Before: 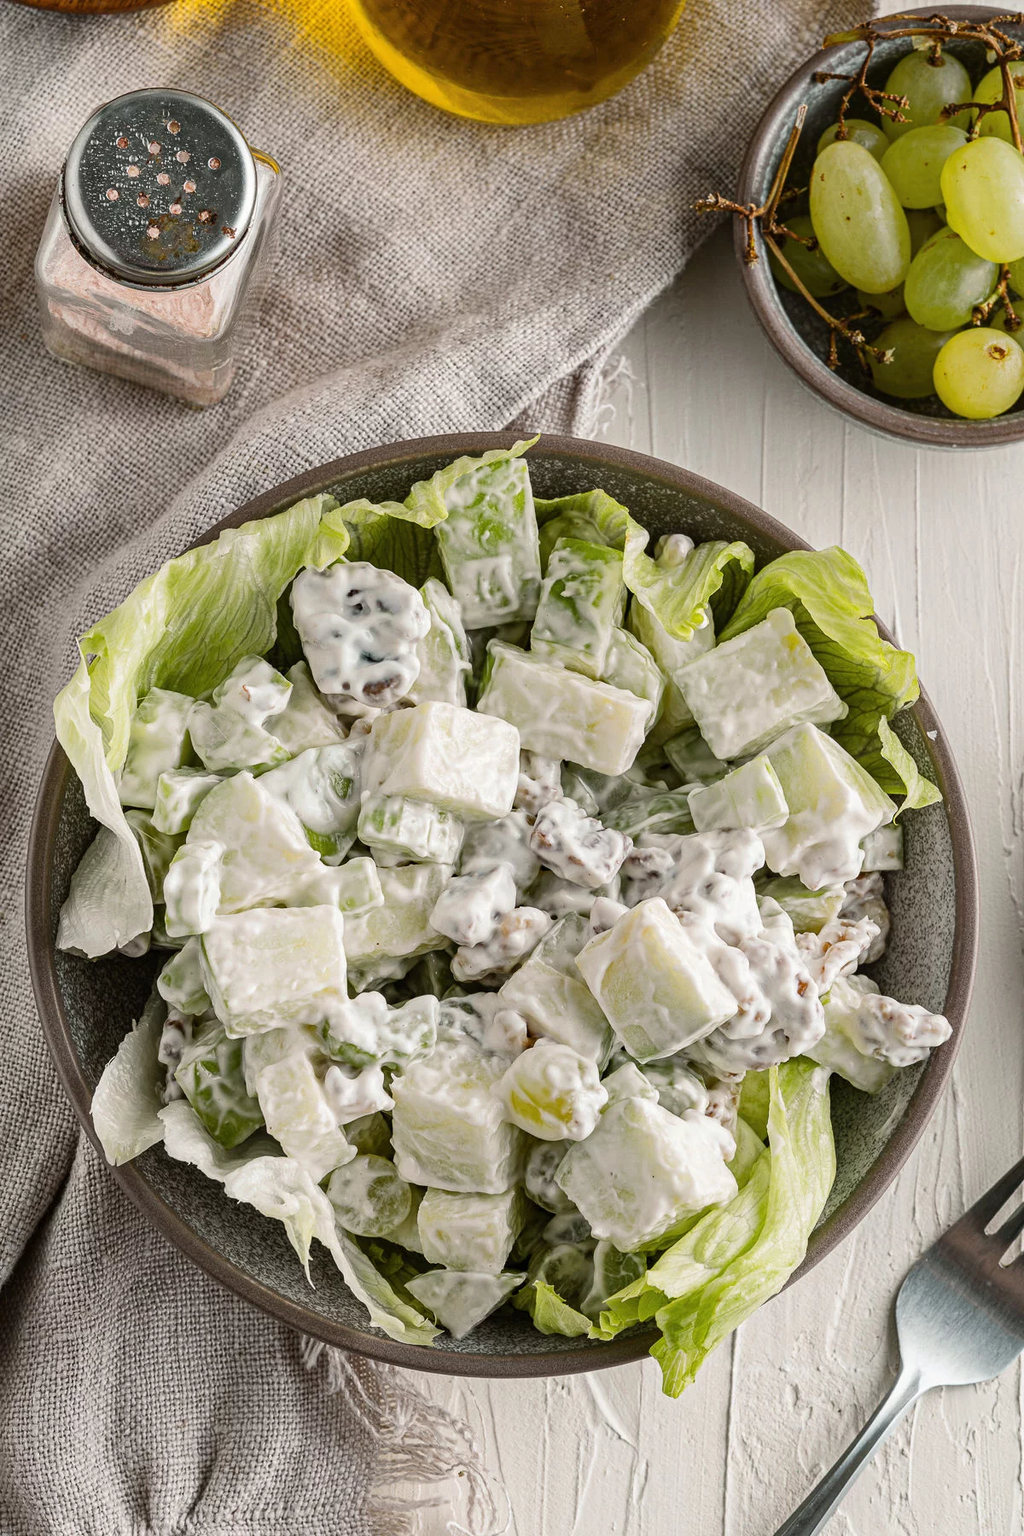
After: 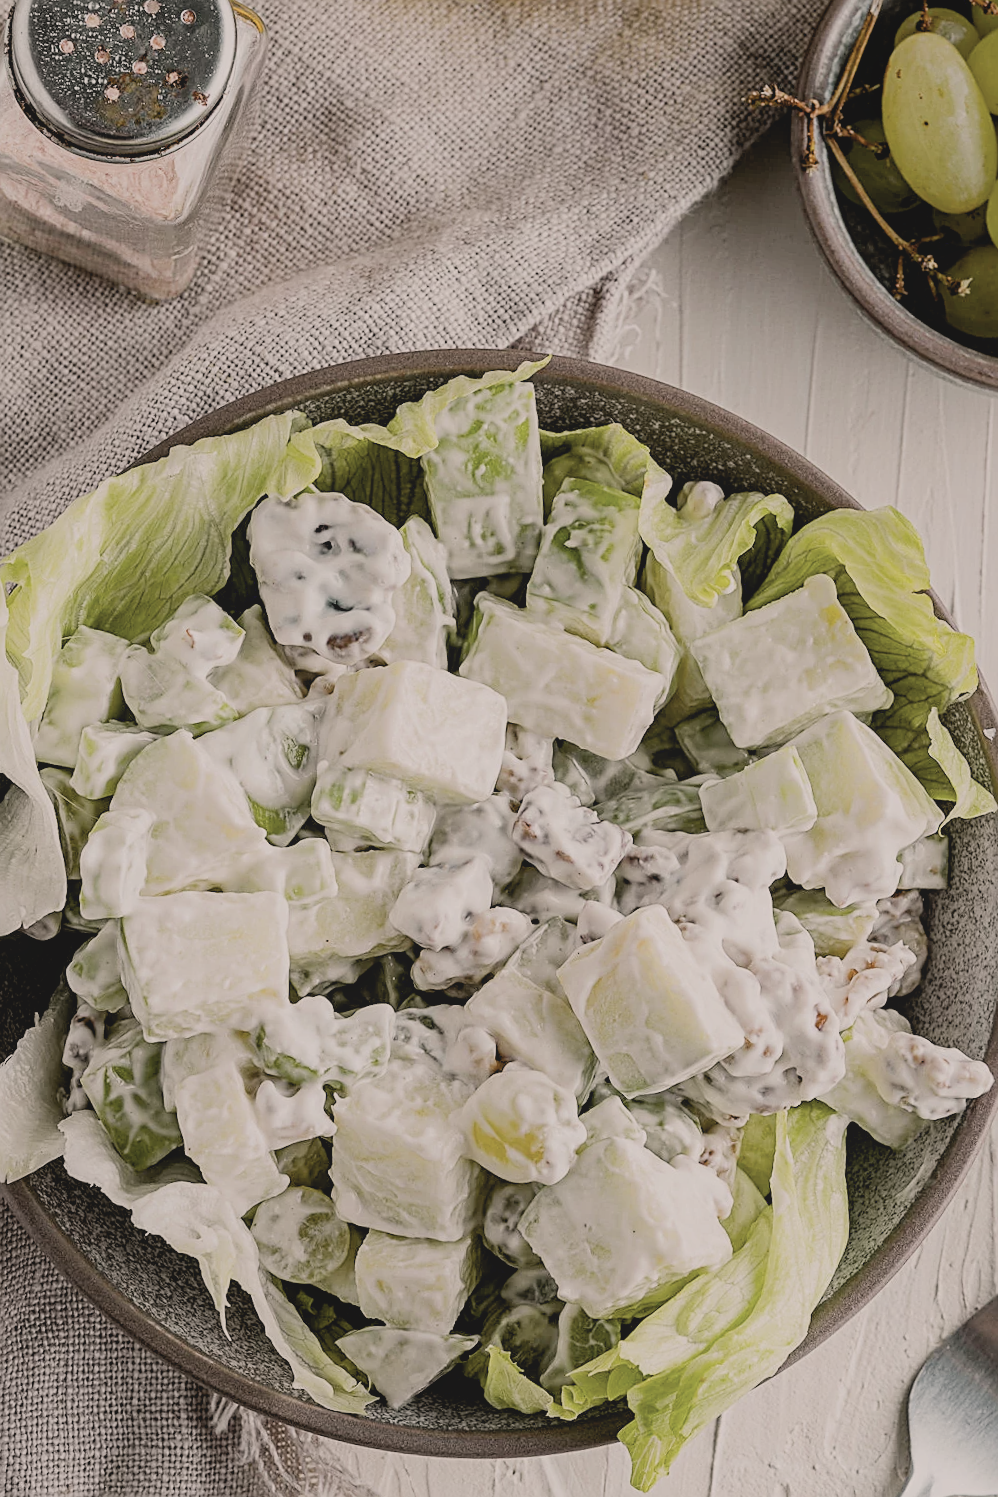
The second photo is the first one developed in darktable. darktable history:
exposure: black level correction 0.007, exposure 0.159 EV, compensate highlight preservation false
crop and rotate: angle -3.27°, left 5.211%, top 5.211%, right 4.607%, bottom 4.607%
sharpen: on, module defaults
local contrast: highlights 68%, shadows 68%, detail 82%, midtone range 0.325
filmic rgb: black relative exposure -16 EV, white relative exposure 6.92 EV, hardness 4.7
color correction: highlights a* 5.59, highlights b* 5.24, saturation 0.68
